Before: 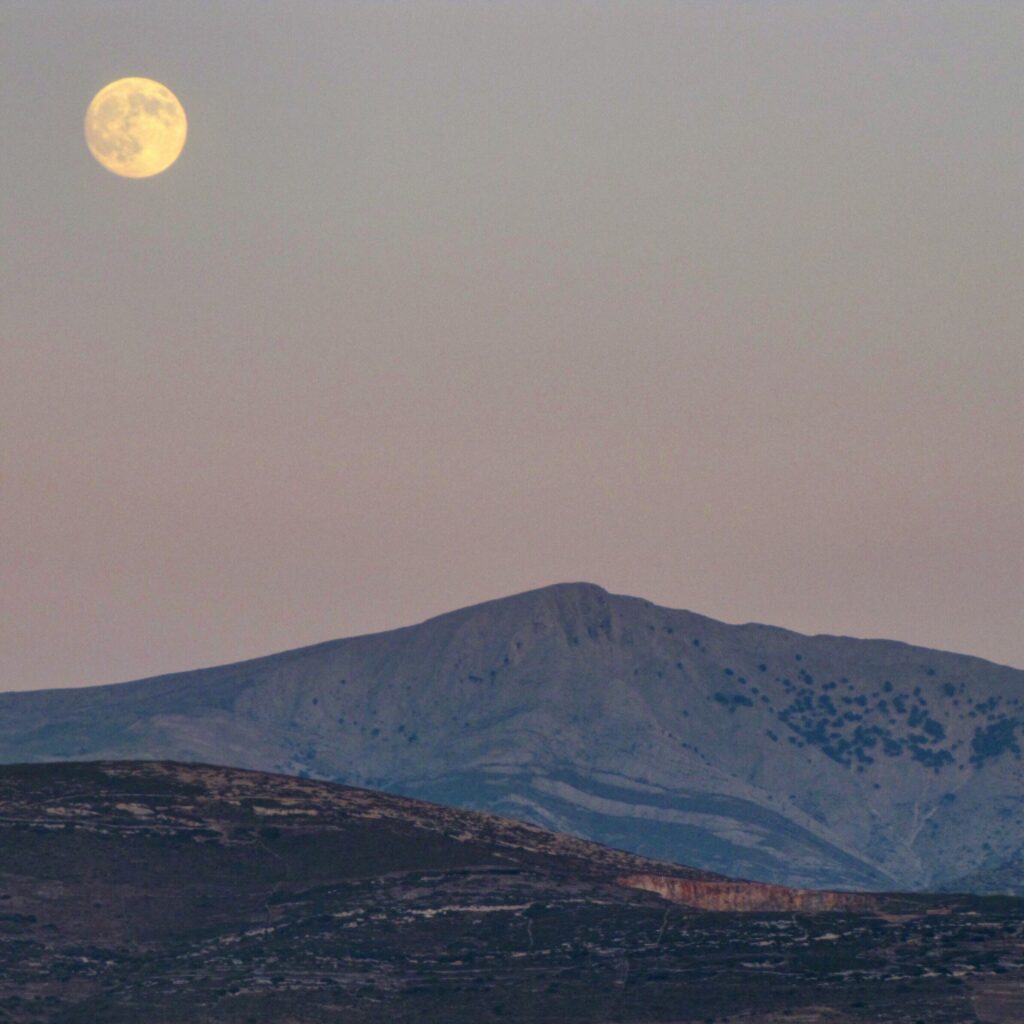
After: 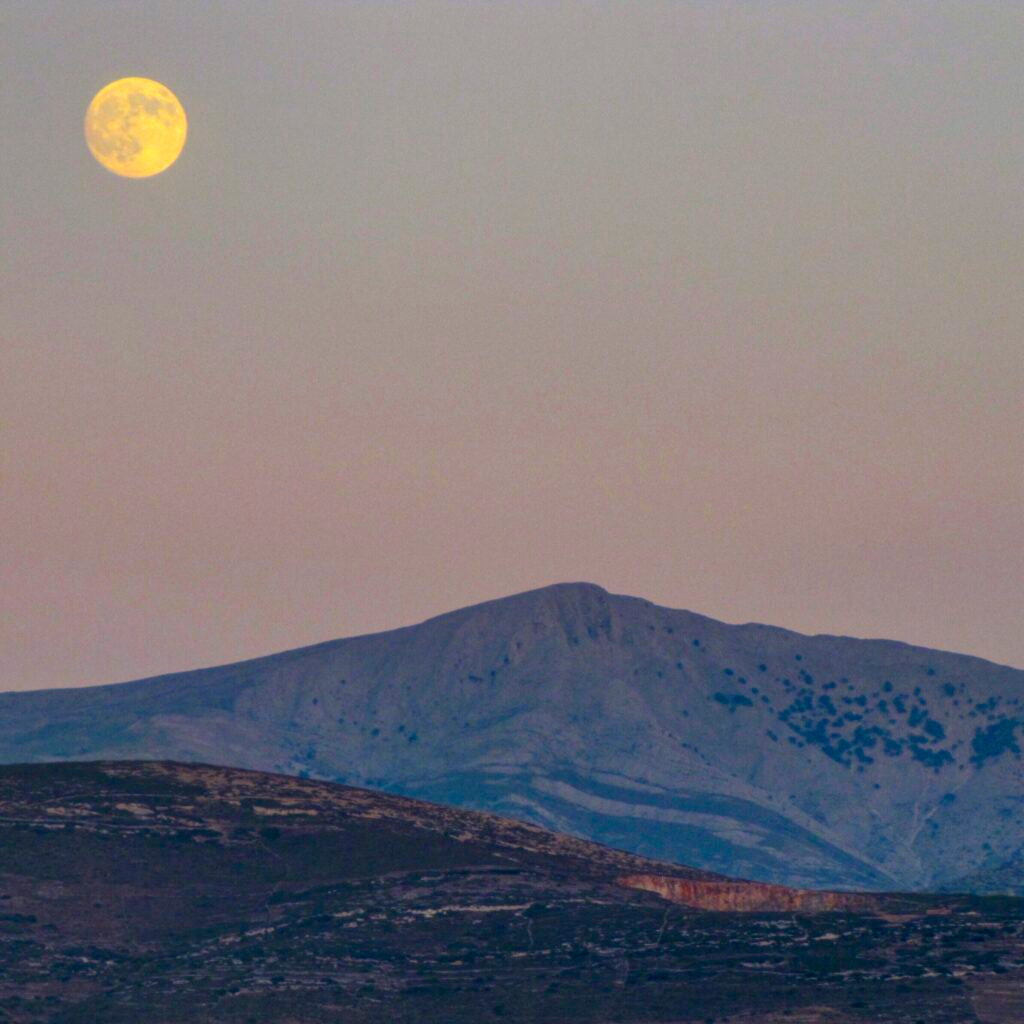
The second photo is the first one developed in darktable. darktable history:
color balance rgb: global offset › luminance -0.288%, global offset › hue 259.41°, linear chroma grading › global chroma 14.465%, perceptual saturation grading › global saturation 31.131%
